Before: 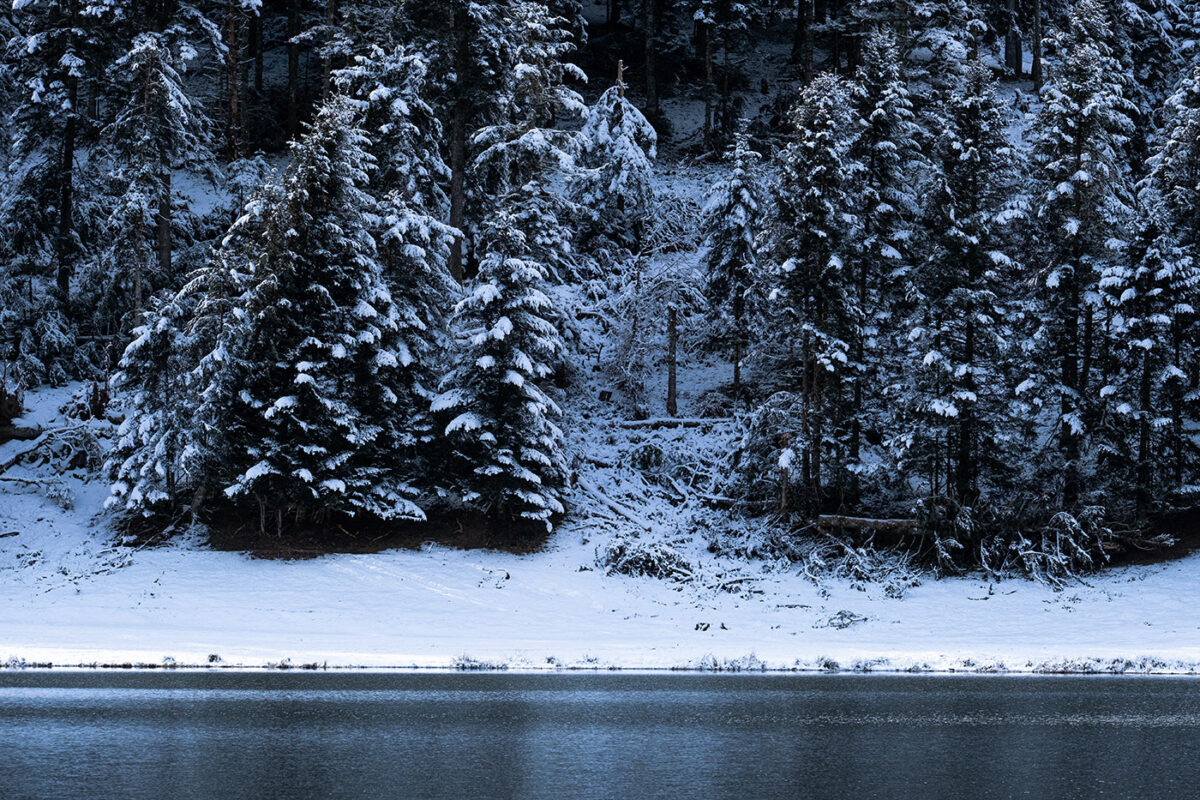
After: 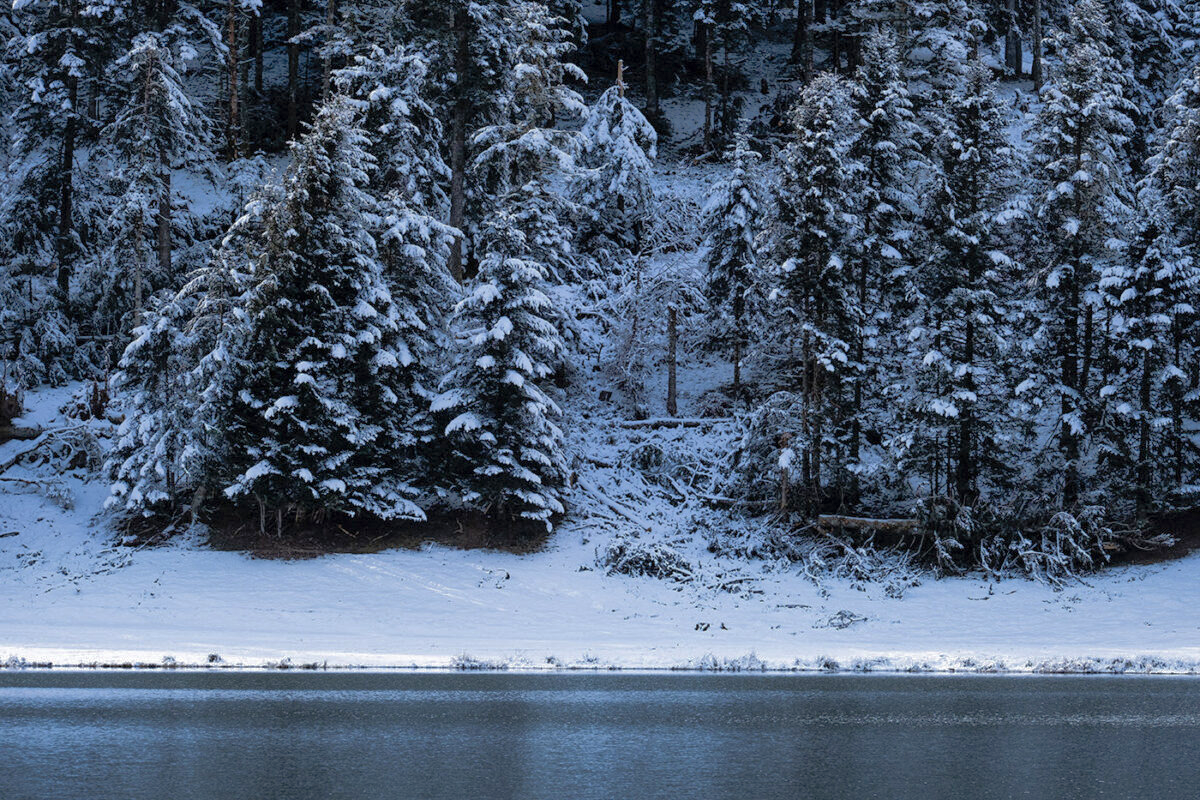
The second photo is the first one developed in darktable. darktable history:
shadows and highlights: shadows 59.08, highlights -59.72
